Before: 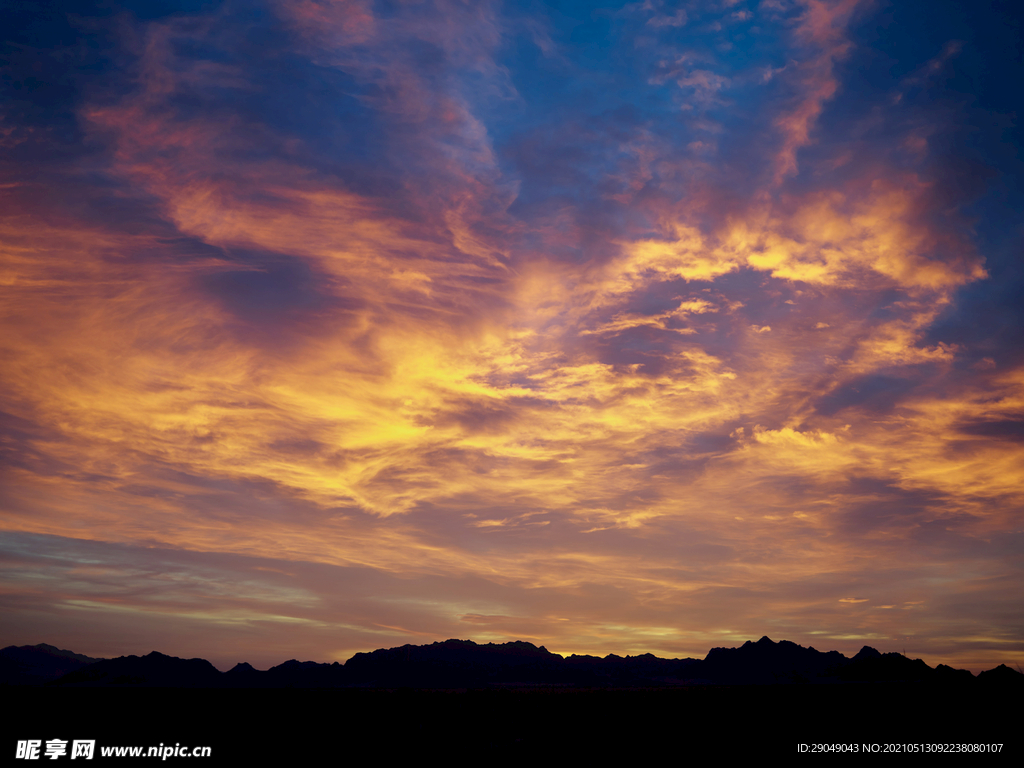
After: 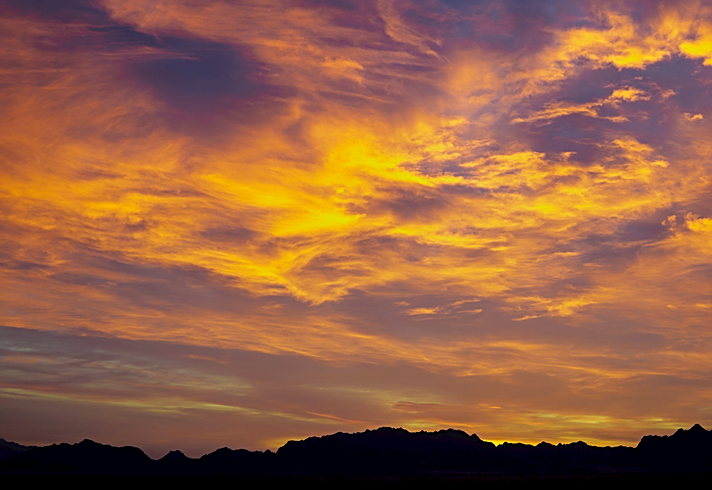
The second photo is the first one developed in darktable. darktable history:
color zones: curves: ch0 [(0.224, 0.526) (0.75, 0.5)]; ch1 [(0.055, 0.526) (0.224, 0.761) (0.377, 0.526) (0.75, 0.5)]
crop: left 6.694%, top 27.728%, right 23.731%, bottom 8.451%
sharpen: on, module defaults
exposure: exposure -0.285 EV, compensate exposure bias true, compensate highlight preservation false
